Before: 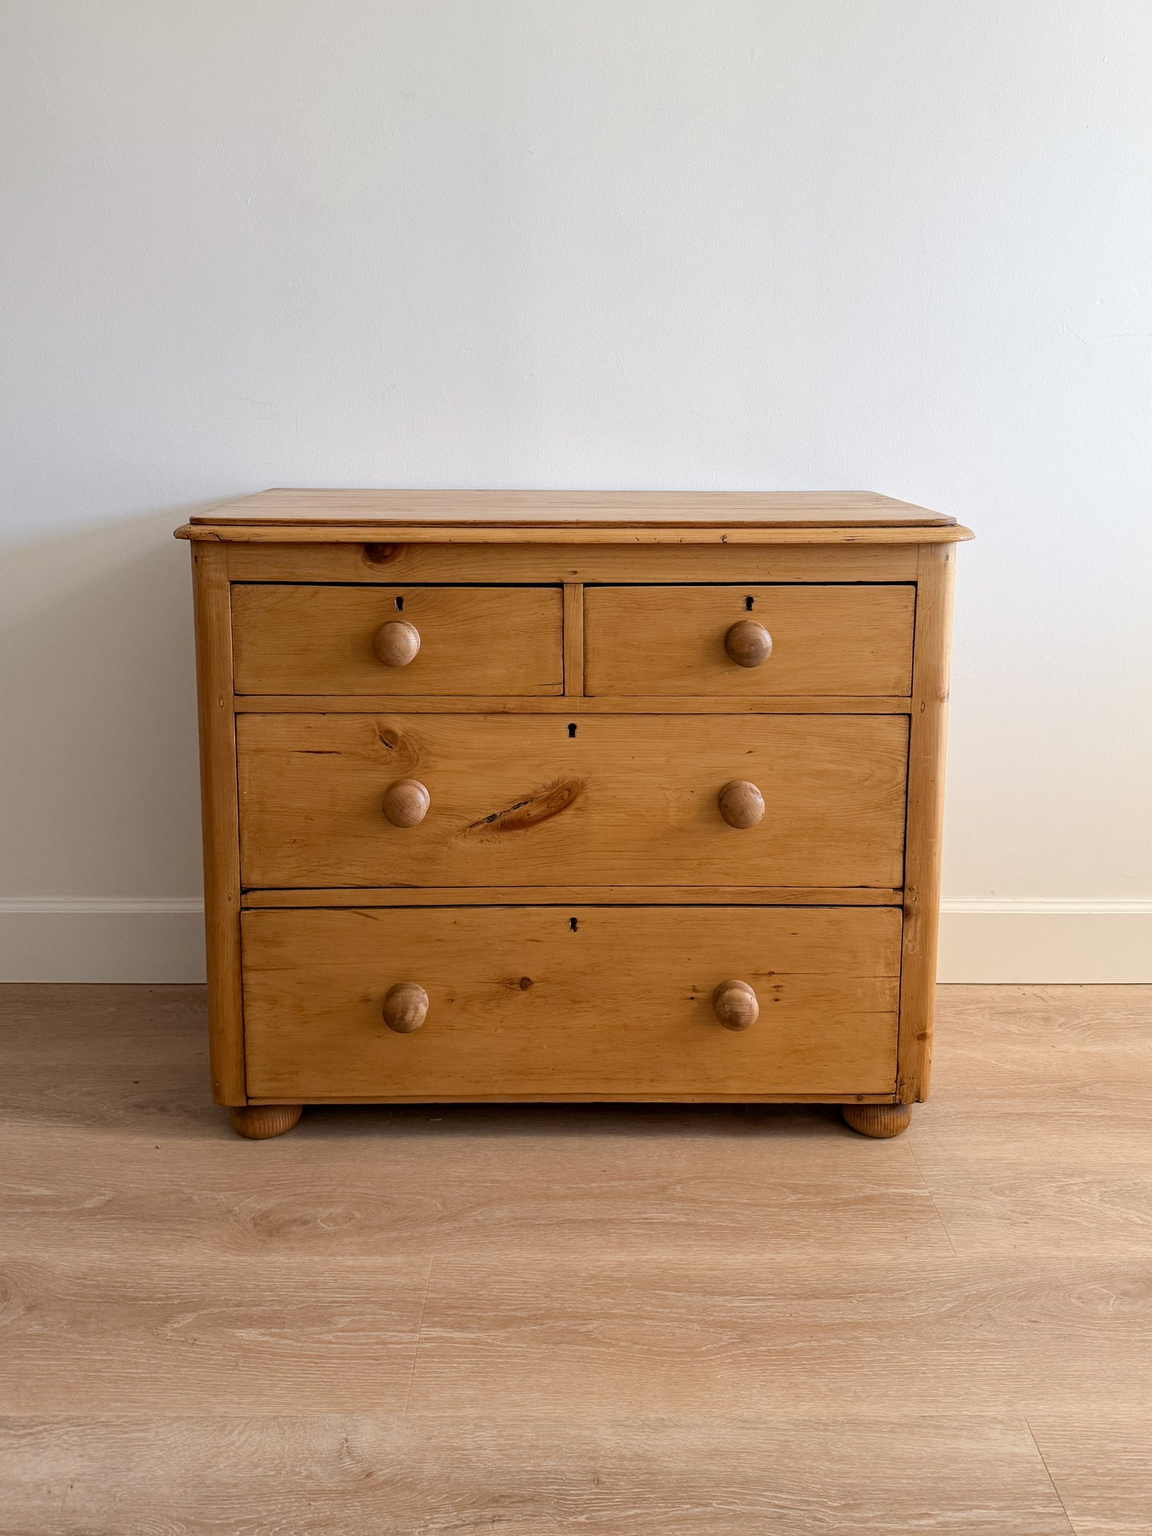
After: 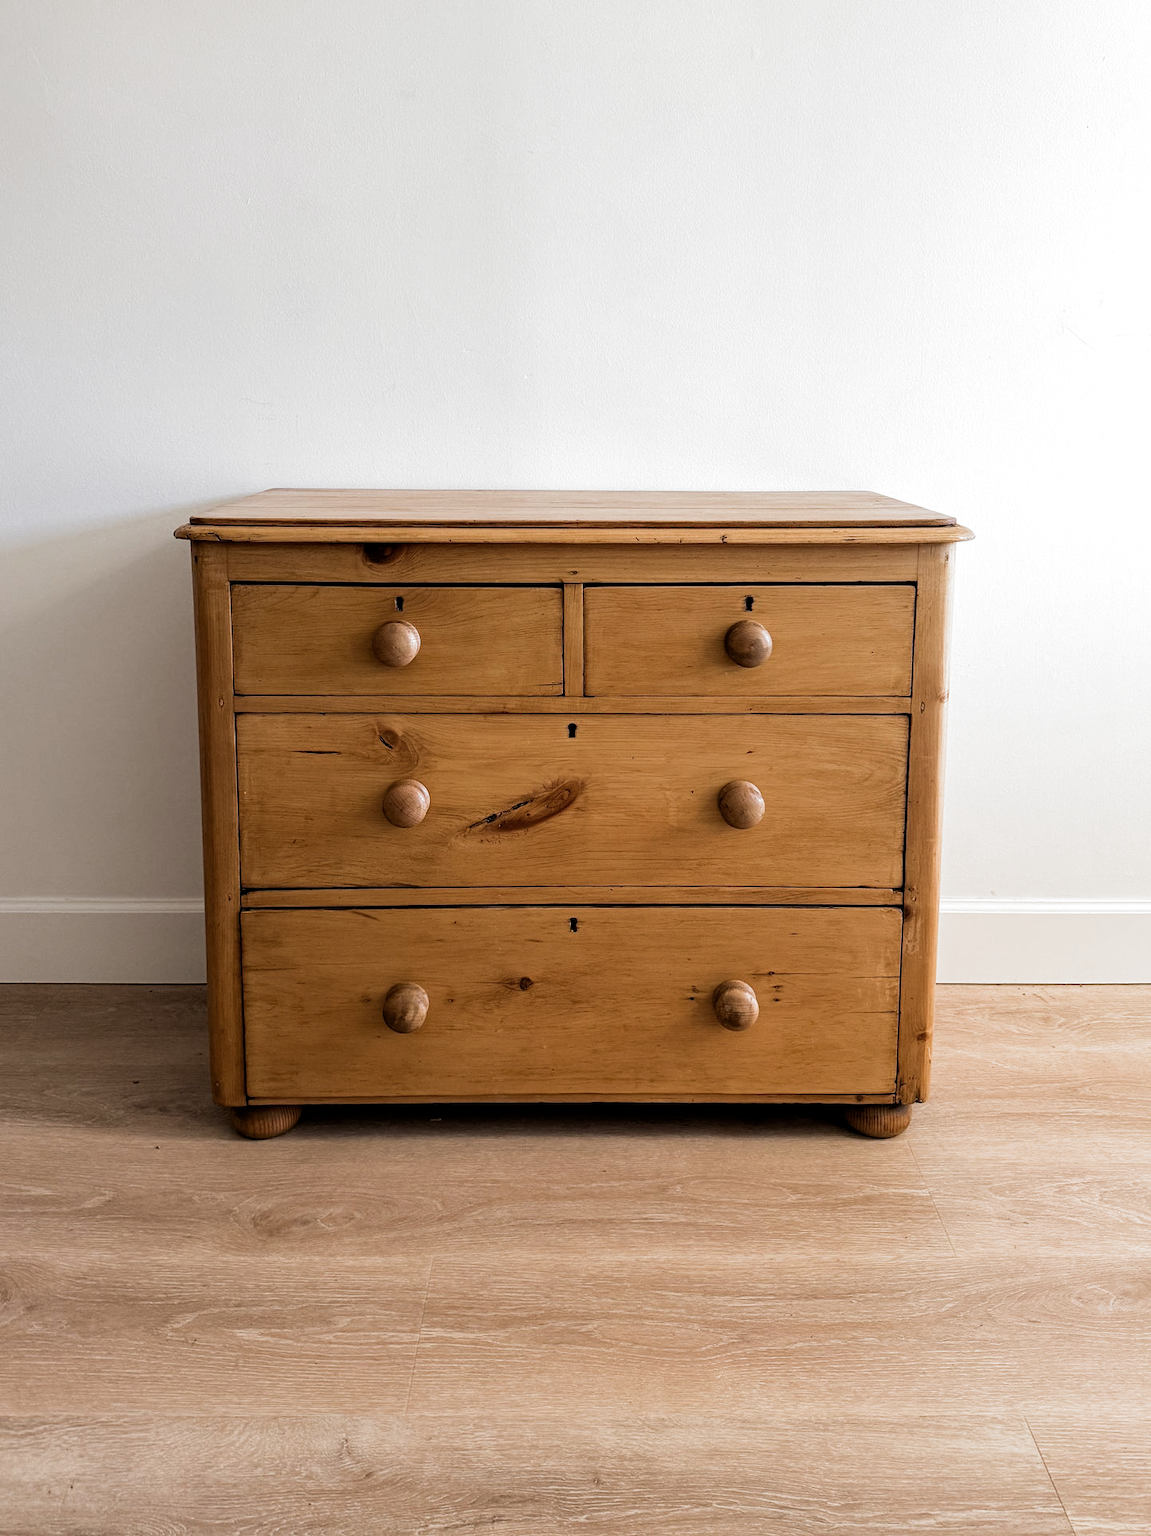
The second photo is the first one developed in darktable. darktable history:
white balance: emerald 1
filmic rgb: black relative exposure -8.2 EV, white relative exposure 2.2 EV, threshold 3 EV, hardness 7.11, latitude 75%, contrast 1.325, highlights saturation mix -2%, shadows ↔ highlights balance 30%, preserve chrominance RGB euclidean norm, color science v5 (2021), contrast in shadows safe, contrast in highlights safe, enable highlight reconstruction true
